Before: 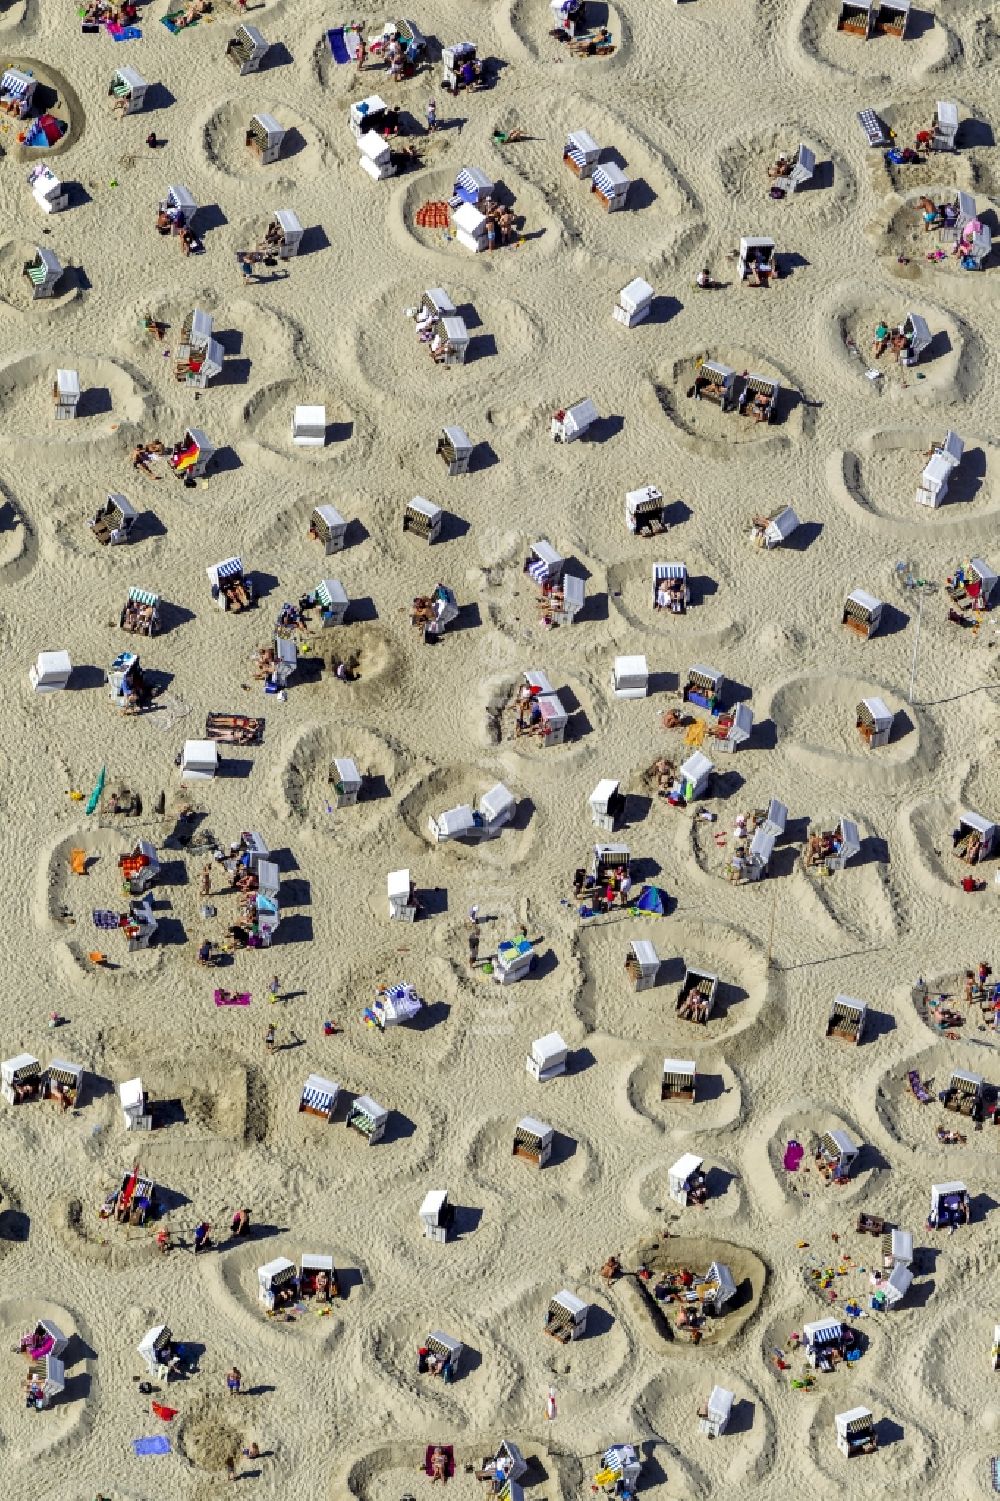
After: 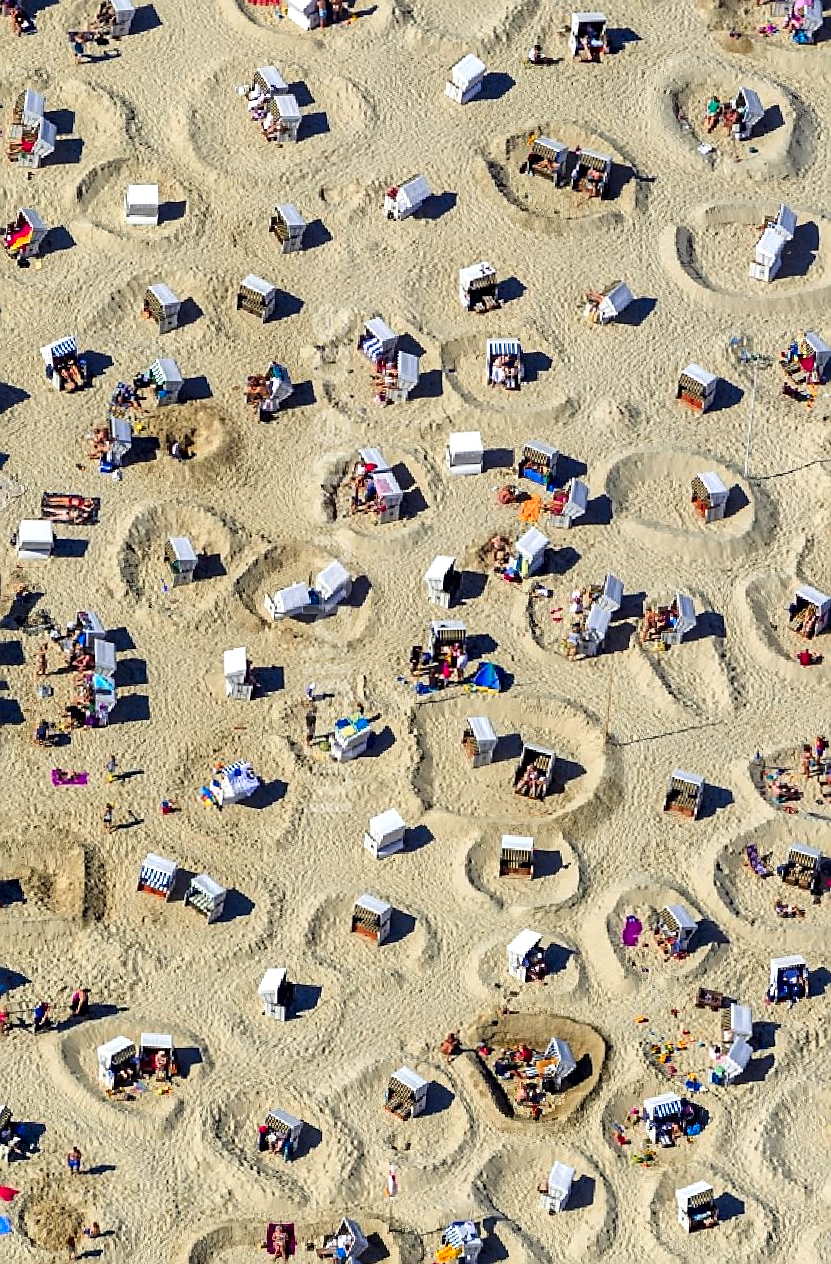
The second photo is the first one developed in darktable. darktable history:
contrast brightness saturation: contrast 0.08, saturation 0.2
color zones: curves: ch1 [(0.263, 0.53) (0.376, 0.287) (0.487, 0.512) (0.748, 0.547) (1, 0.513)]; ch2 [(0.262, 0.45) (0.751, 0.477)], mix 31.98%
exposure: exposure 0.178 EV, compensate exposure bias true, compensate highlight preservation false
sharpen: amount 0.55
rotate and perspective: rotation -0.45°, automatic cropping original format, crop left 0.008, crop right 0.992, crop top 0.012, crop bottom 0.988
crop: left 16.315%, top 14.246%
